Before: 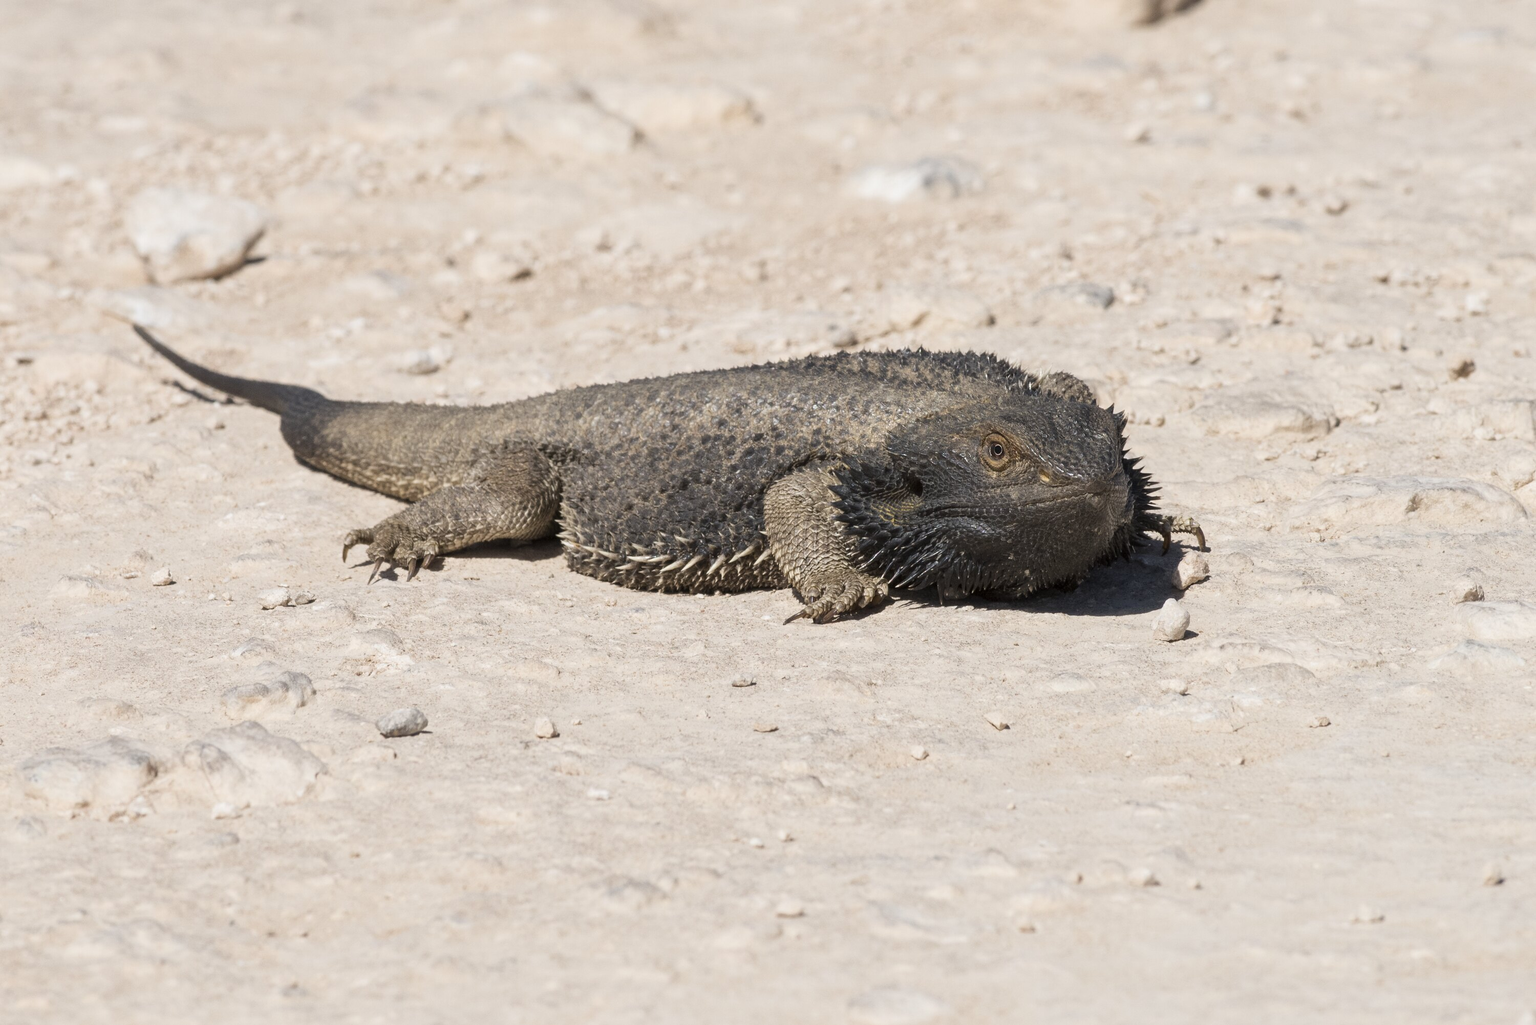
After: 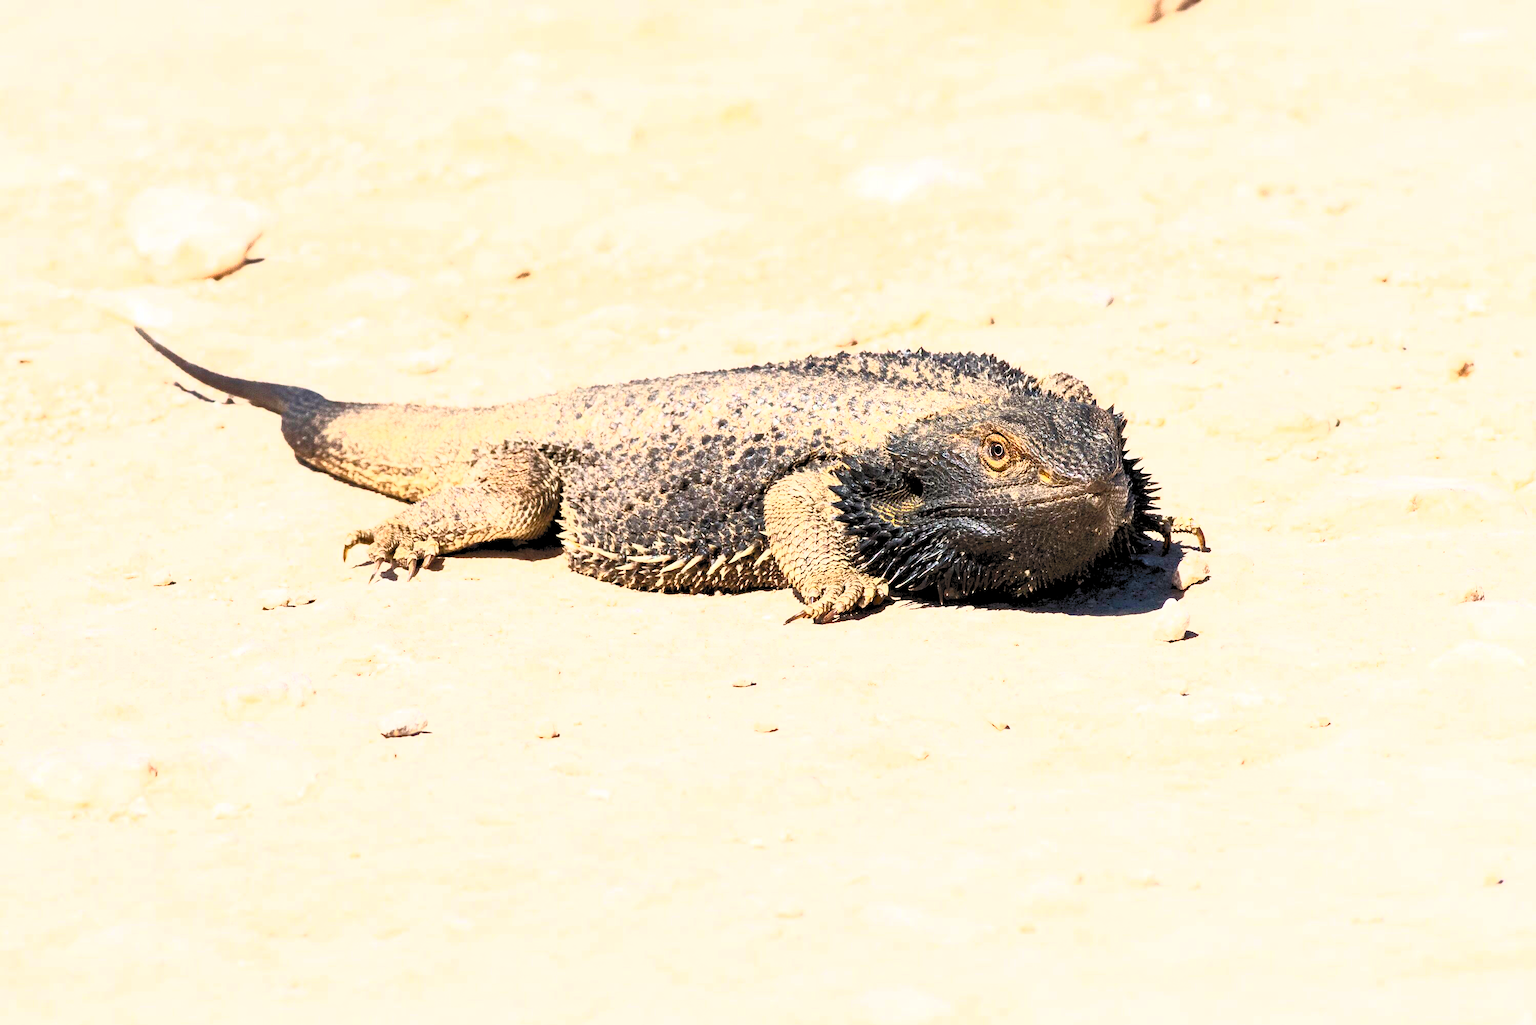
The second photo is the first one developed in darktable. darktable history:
rgb levels: levels [[0.01, 0.419, 0.839], [0, 0.5, 1], [0, 0.5, 1]]
haze removal: adaptive false
contrast brightness saturation: contrast 1, brightness 1, saturation 1
